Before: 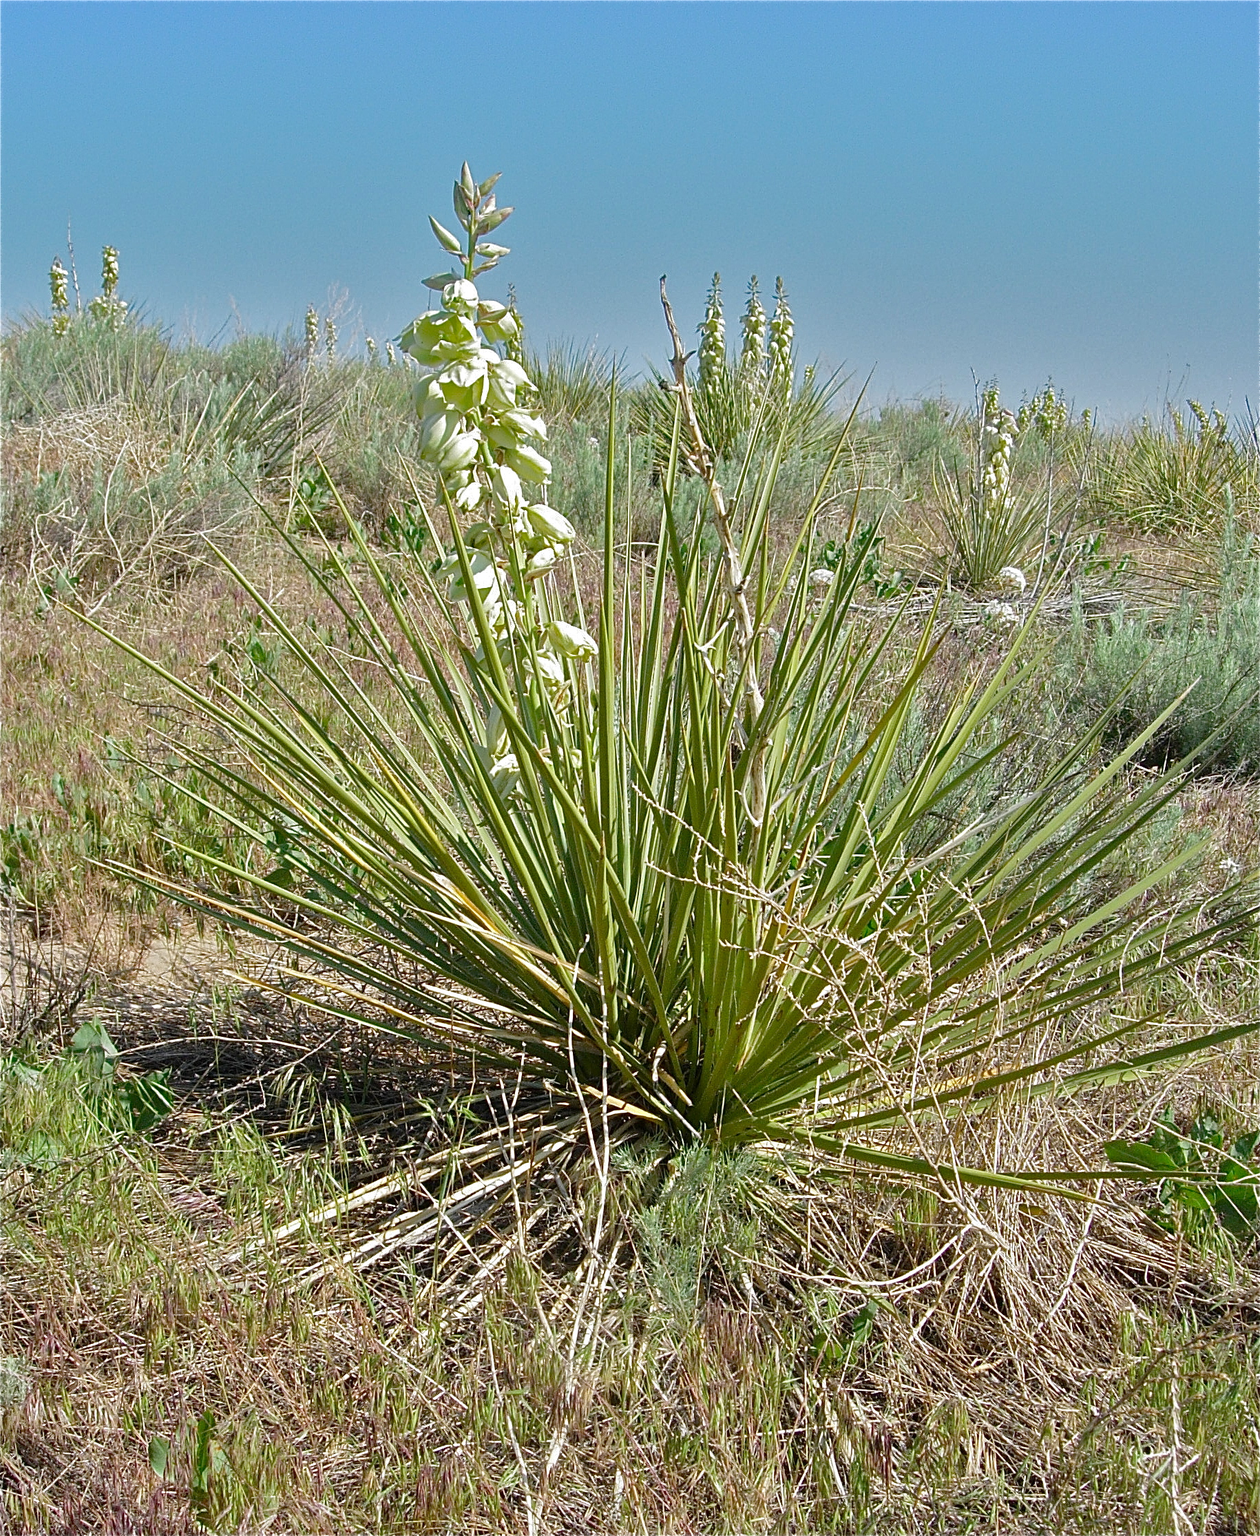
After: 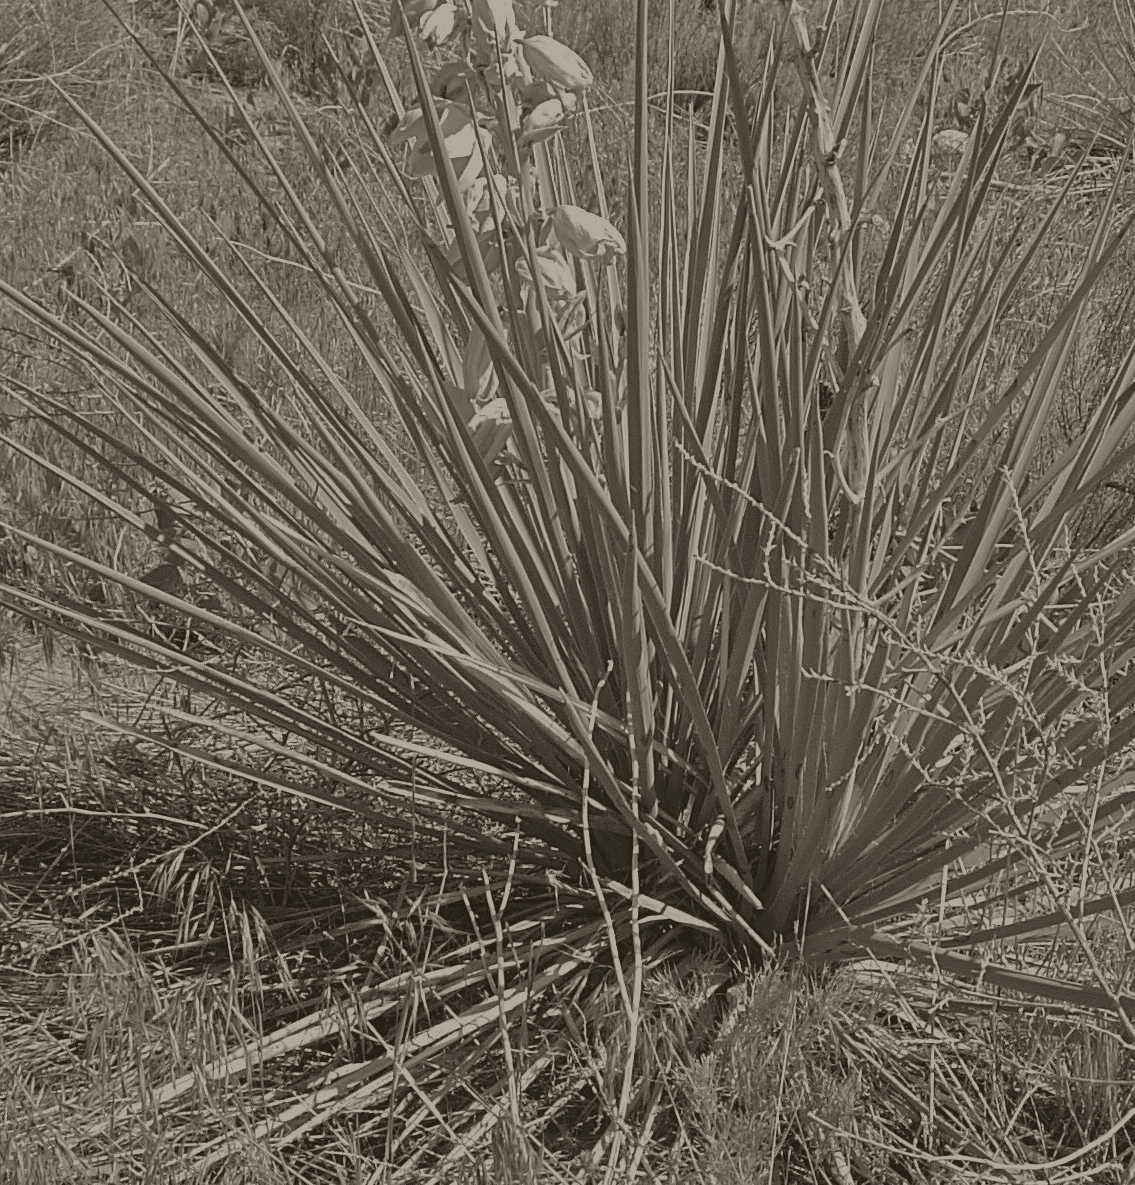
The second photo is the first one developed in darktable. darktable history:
crop: left 13.312%, top 31.28%, right 24.627%, bottom 15.582%
colorize: hue 41.44°, saturation 22%, source mix 60%, lightness 10.61%
